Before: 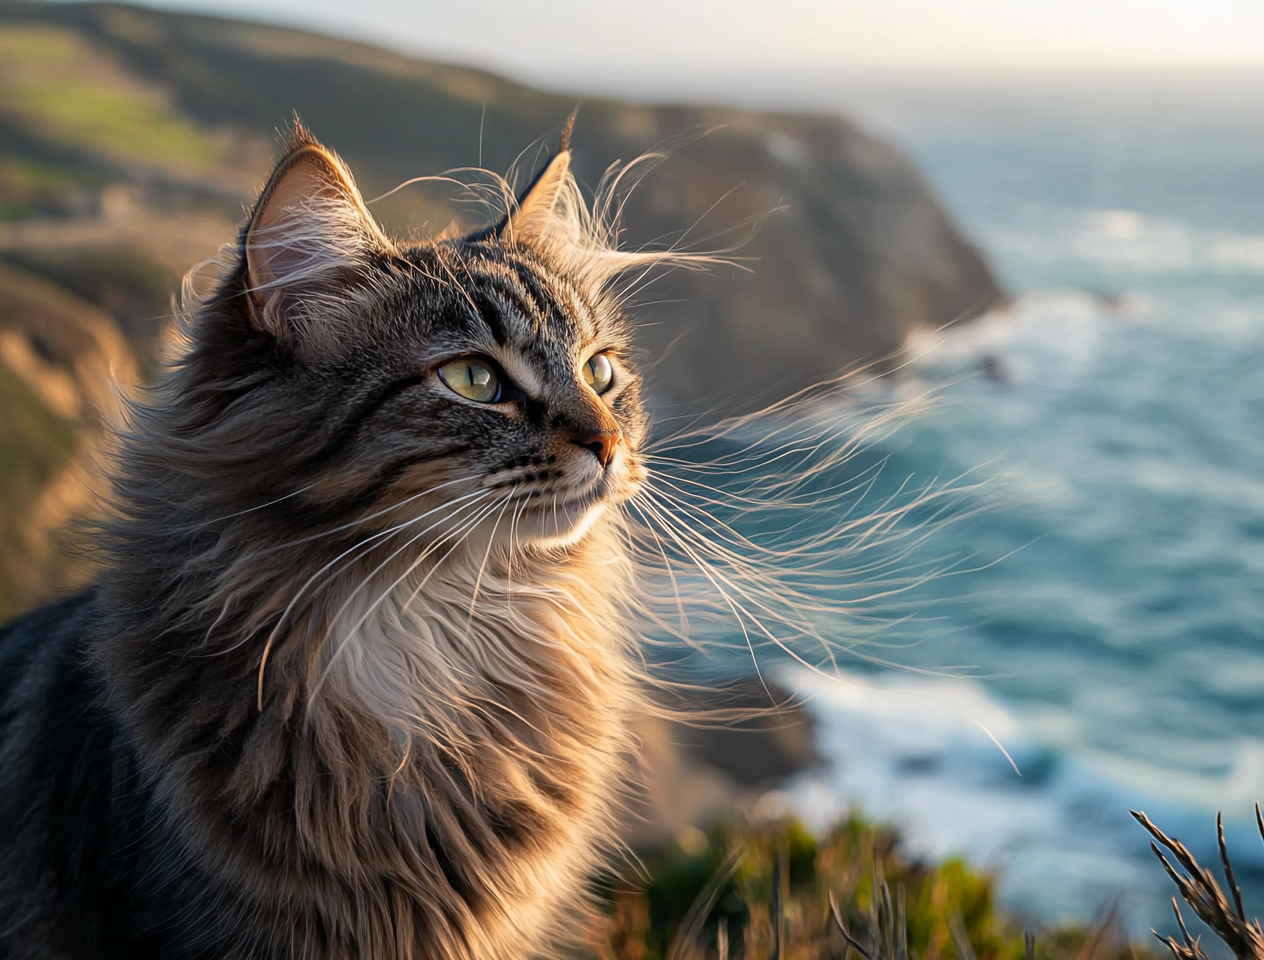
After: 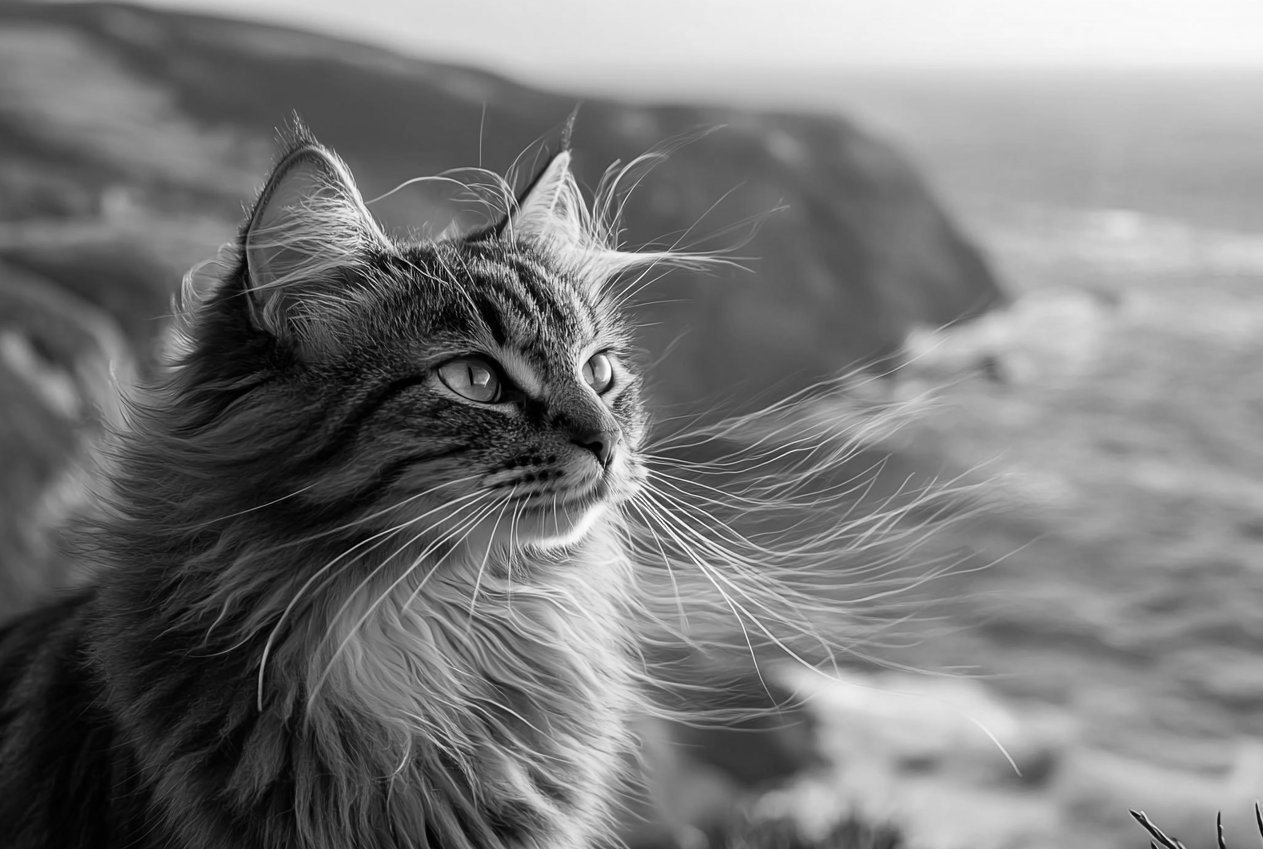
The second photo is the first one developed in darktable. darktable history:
tone equalizer: on, module defaults
contrast brightness saturation: saturation 0.13
crop and rotate: top 0%, bottom 11.49%
monochrome: on, module defaults
